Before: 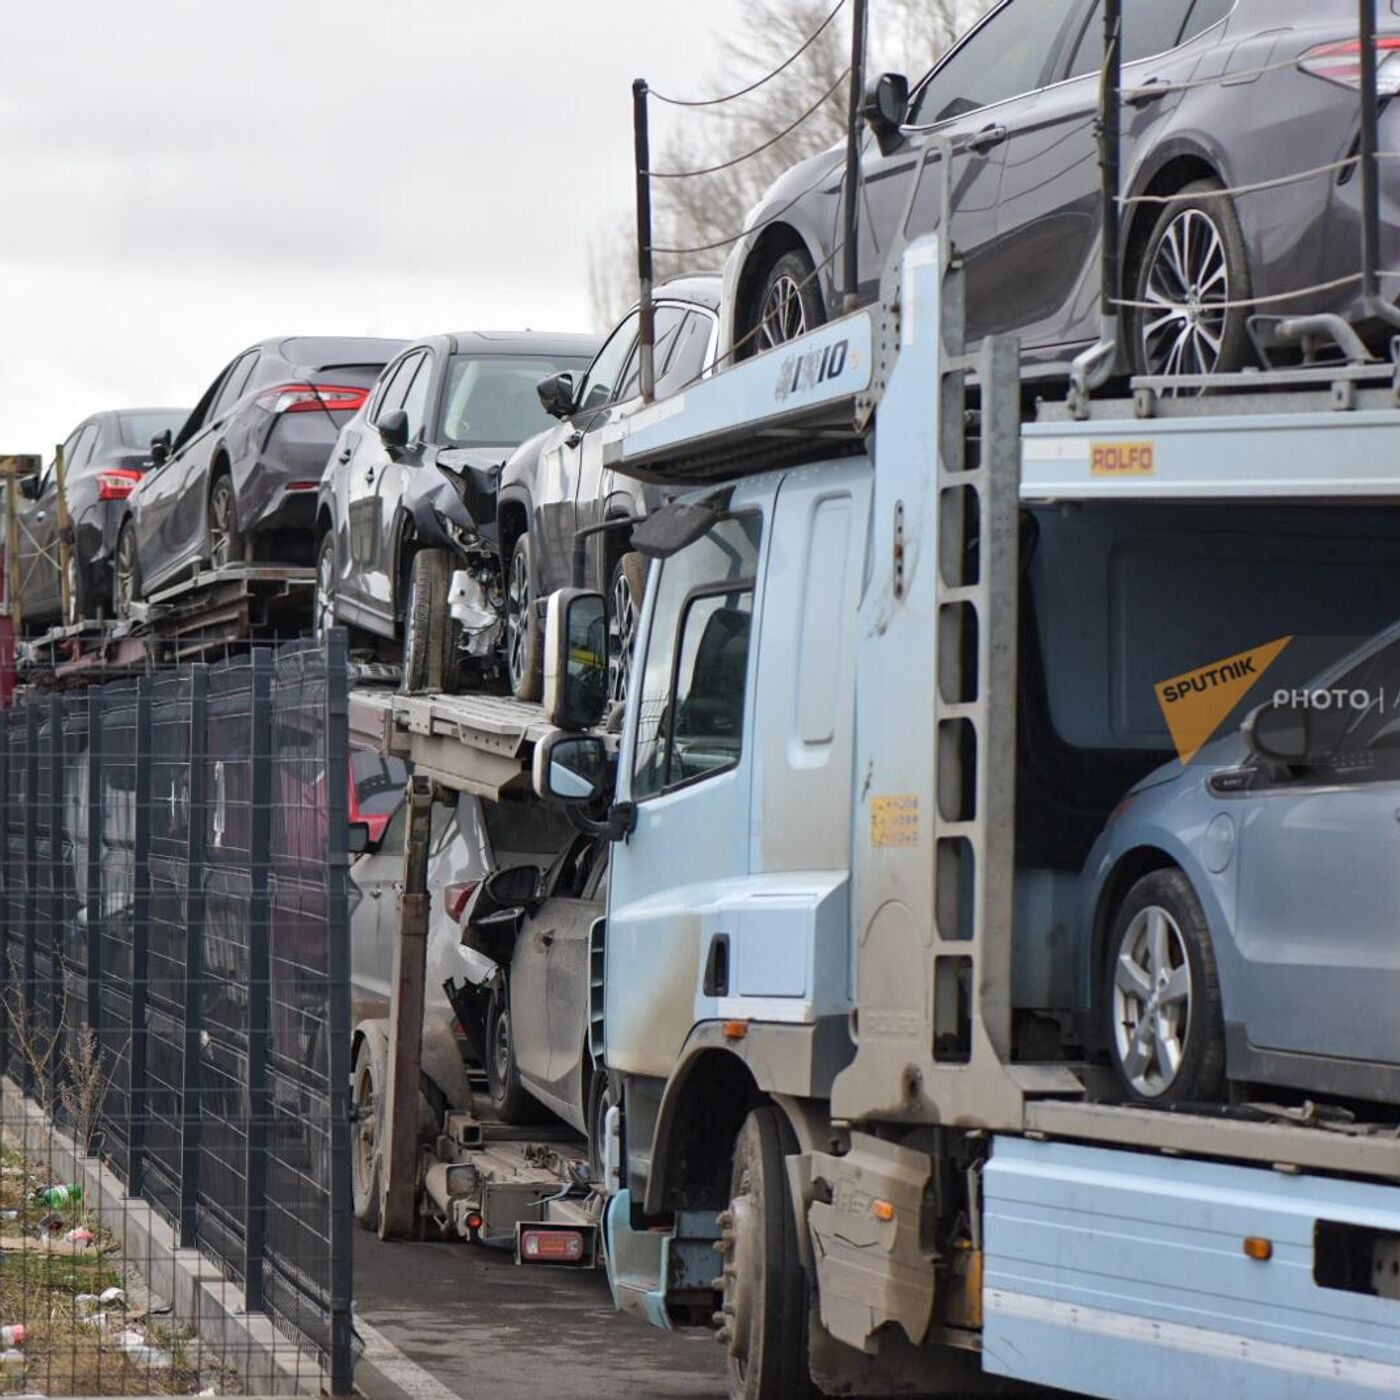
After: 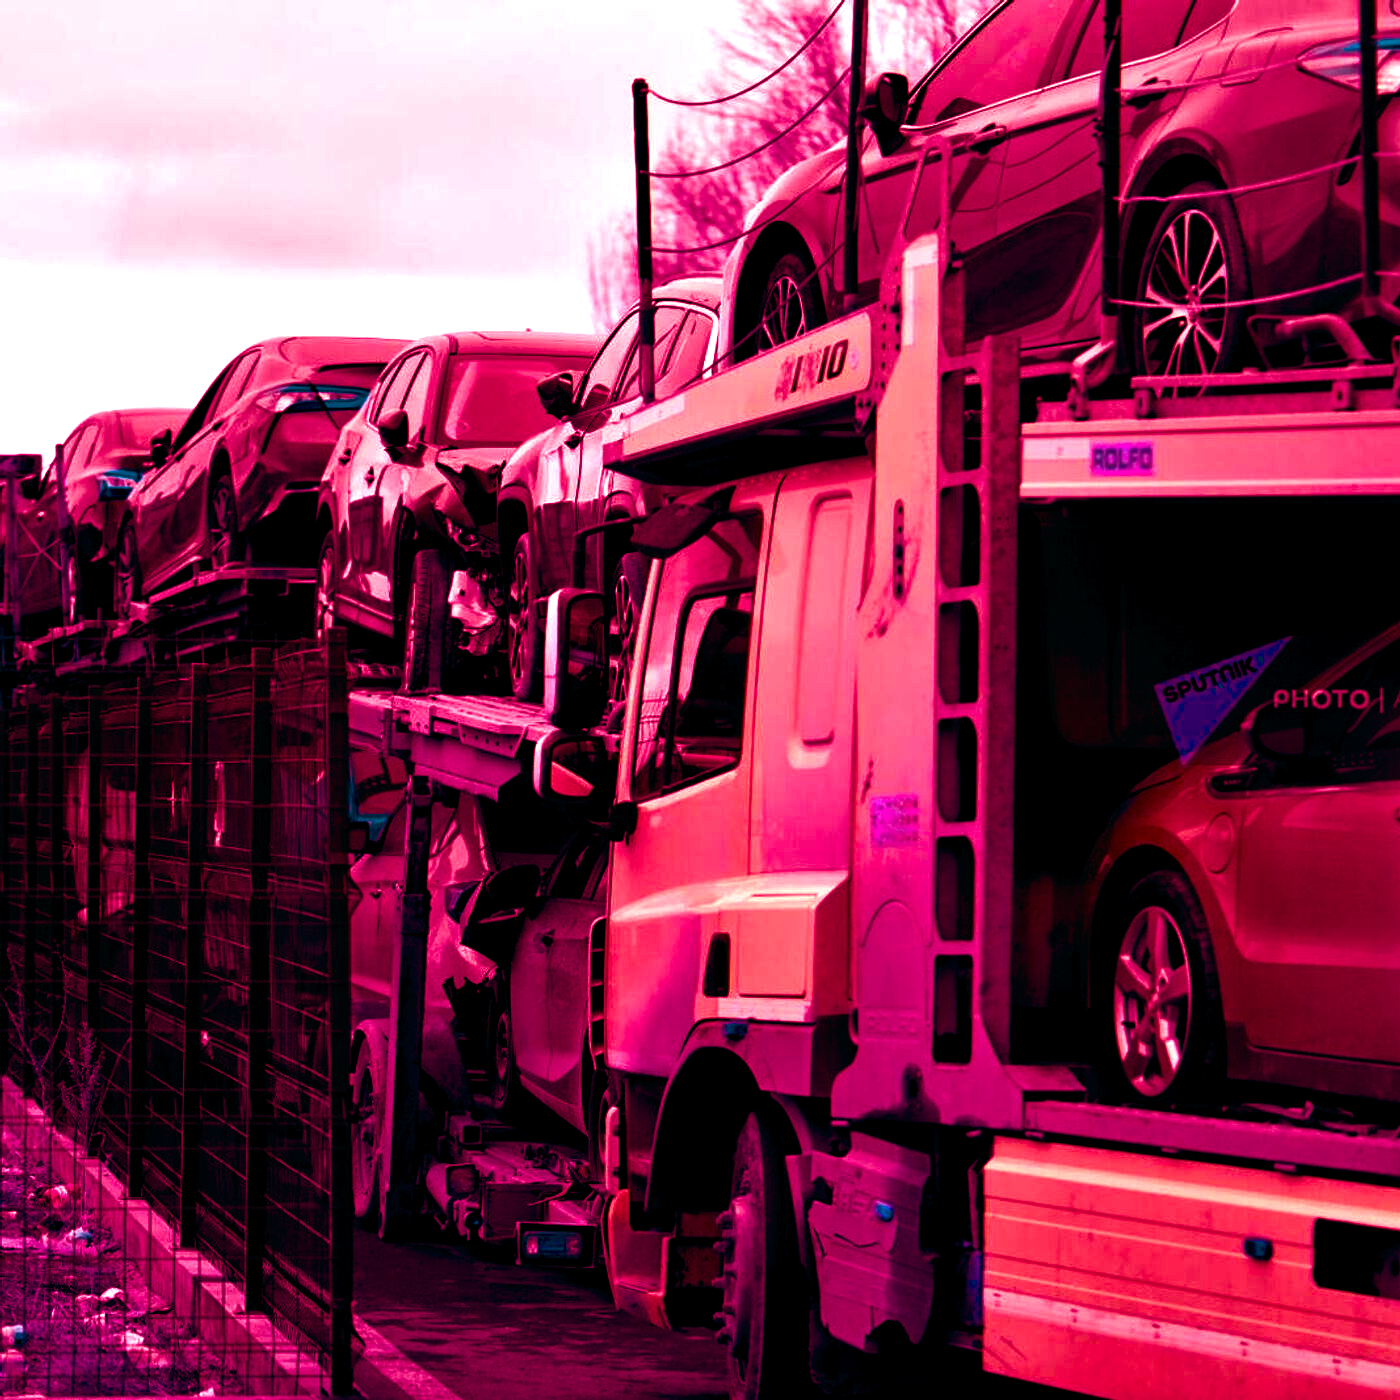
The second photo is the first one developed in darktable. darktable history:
contrast brightness saturation: contrast 0.15, brightness -0.01, saturation 0.1
color balance rgb: shadows lift › luminance -18.76%, shadows lift › chroma 35.44%, power › luminance -3.76%, power › hue 142.17°, highlights gain › chroma 7.5%, highlights gain › hue 184.75°, global offset › luminance -0.52%, global offset › chroma 0.91%, global offset › hue 173.36°, shadows fall-off 300%, white fulcrum 2 EV, highlights fall-off 300%, linear chroma grading › shadows 17.19%, linear chroma grading › highlights 61.12%, linear chroma grading › global chroma 50%, hue shift -150.52°, perceptual brilliance grading › global brilliance 12%, mask middle-gray fulcrum 100%, contrast gray fulcrum 38.43%, contrast 35.15%, saturation formula JzAzBz (2021)
